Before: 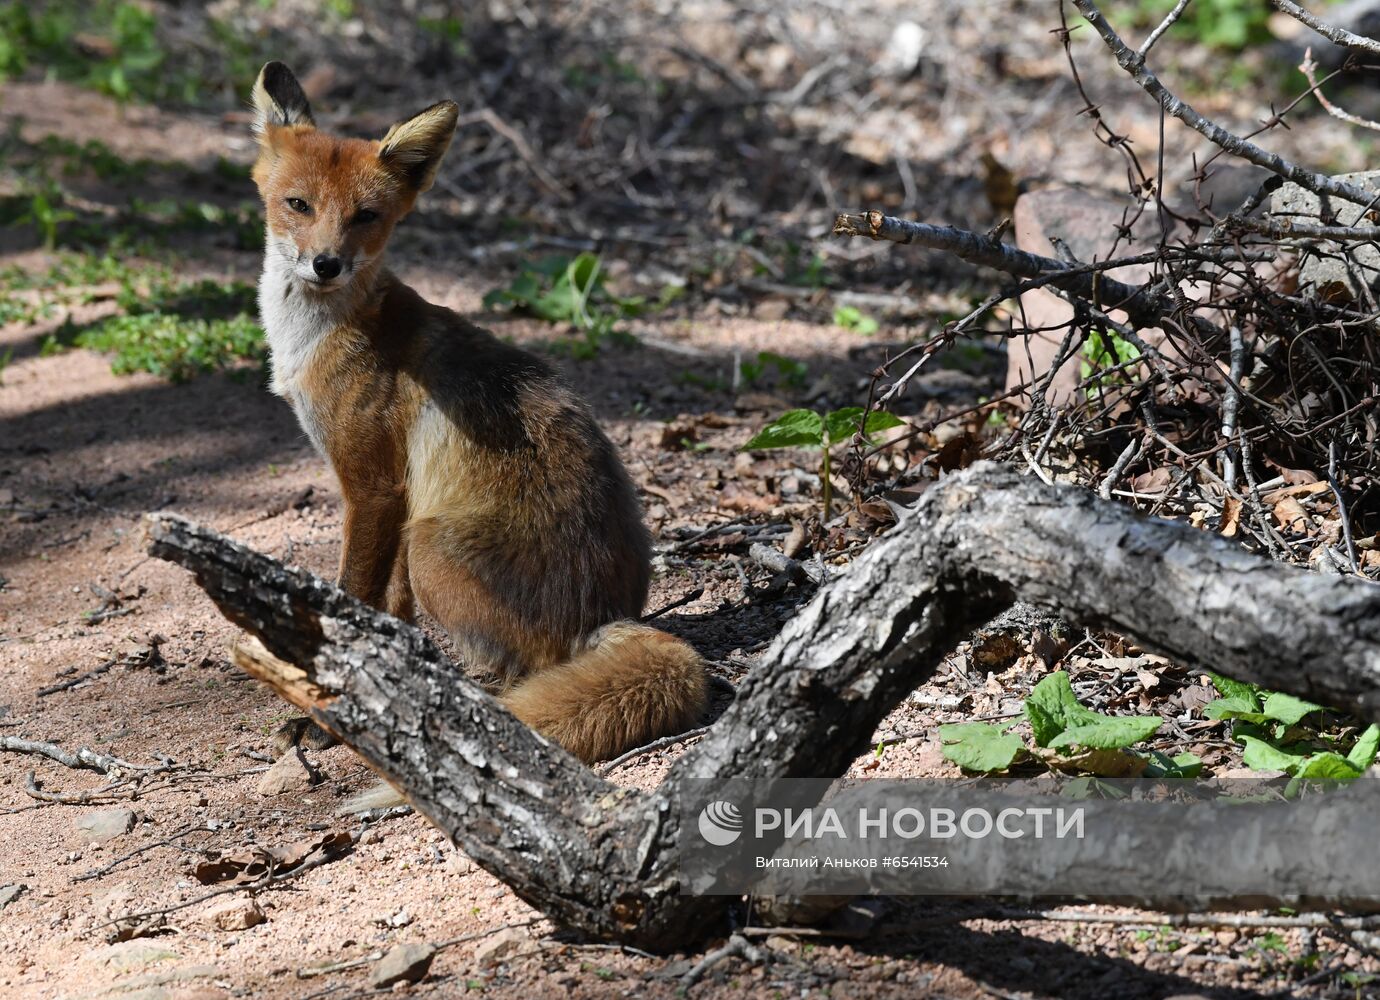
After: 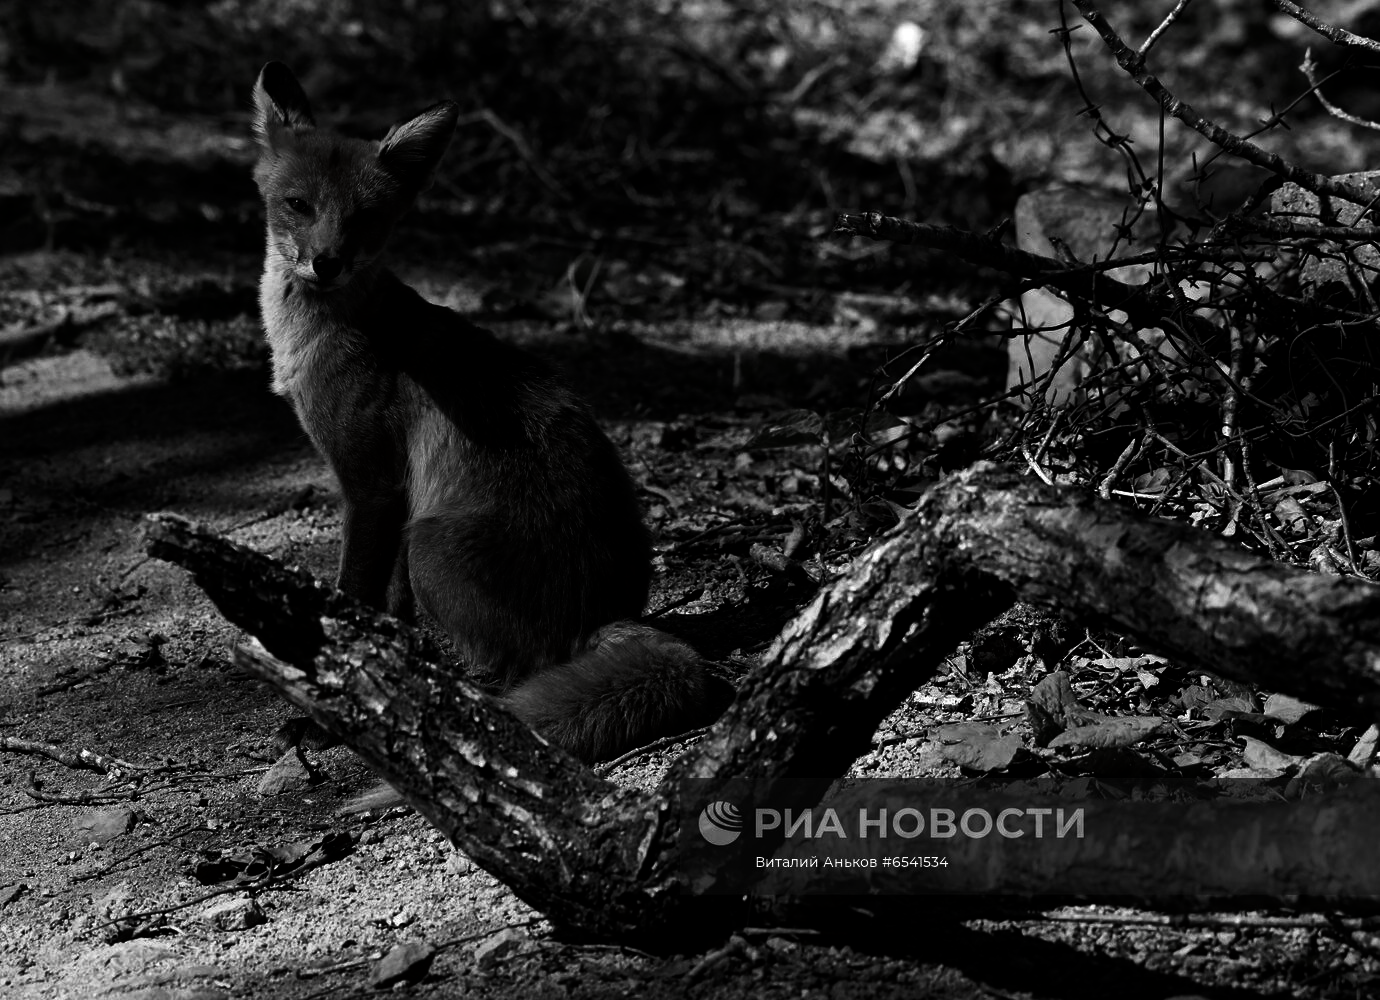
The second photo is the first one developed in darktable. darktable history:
contrast brightness saturation: contrast 0.018, brightness -0.994, saturation -0.983
